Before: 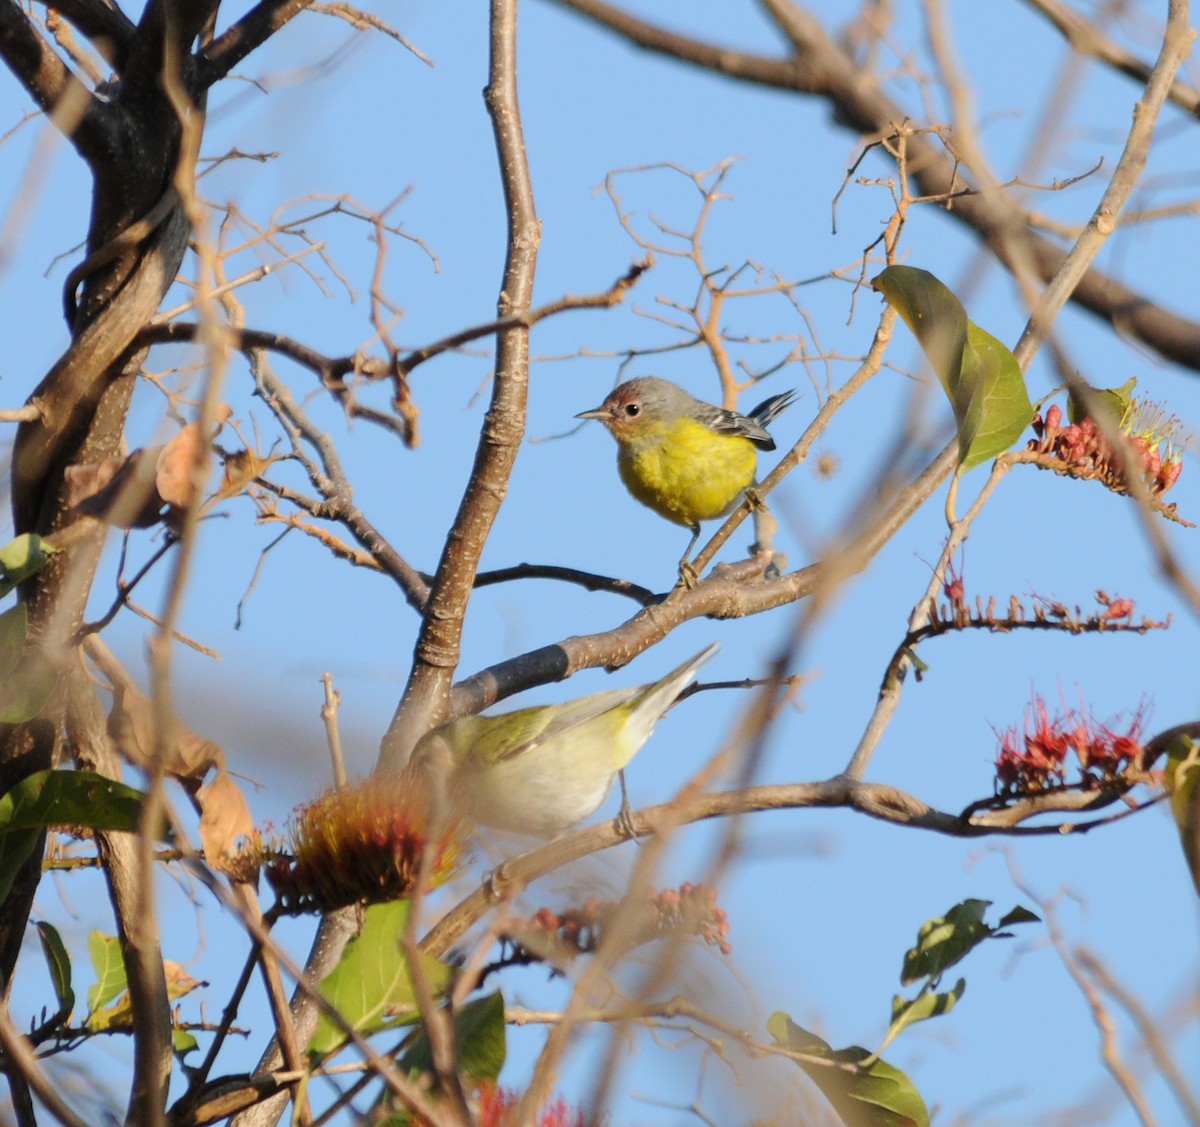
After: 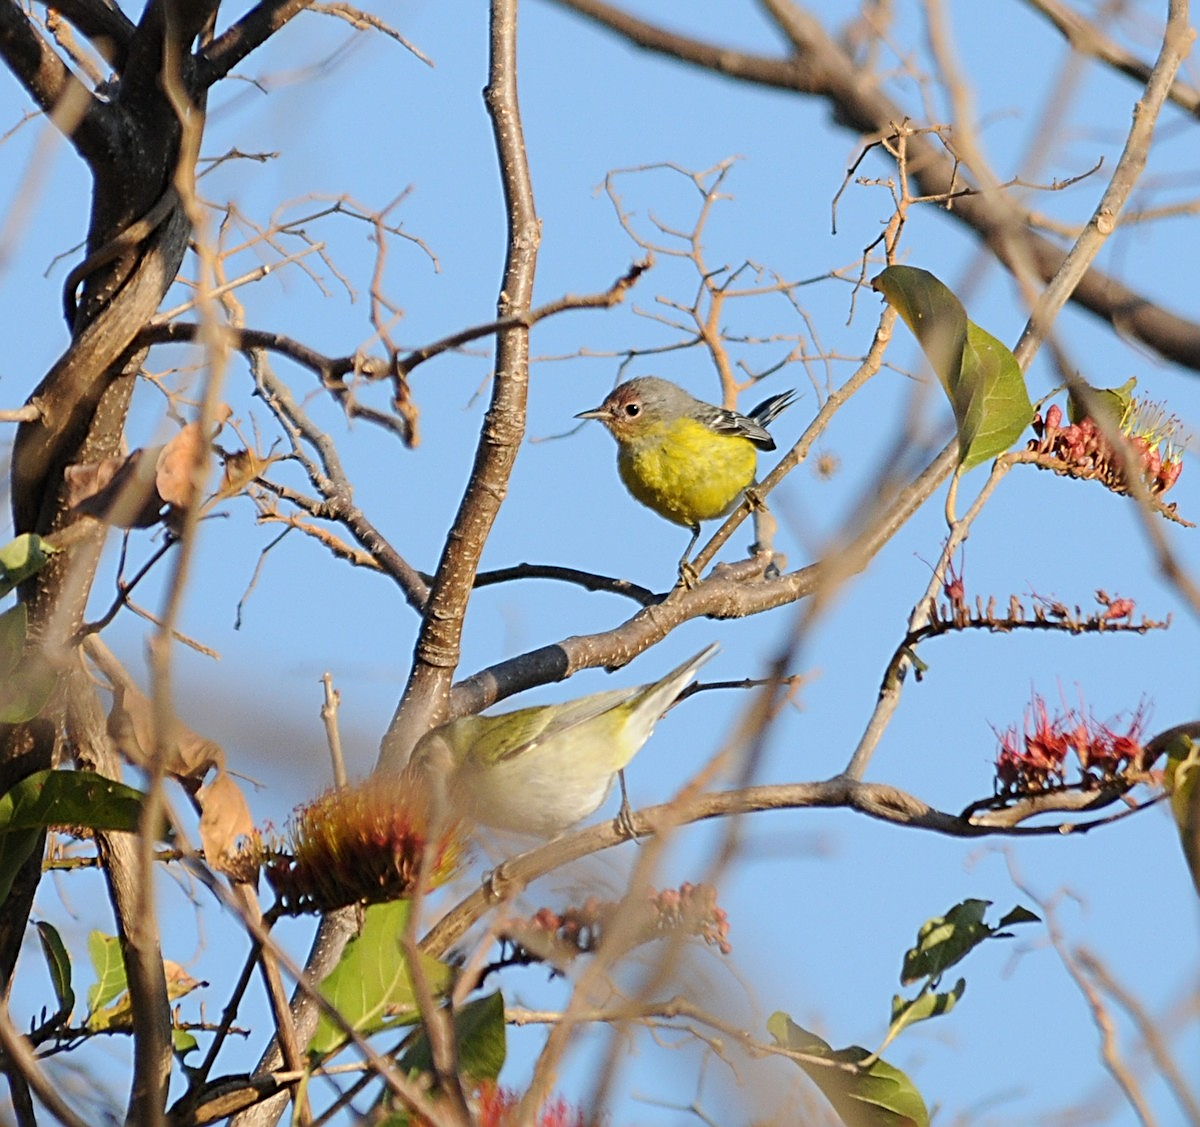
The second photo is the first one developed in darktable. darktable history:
sharpen: radius 2.801, amount 0.726
